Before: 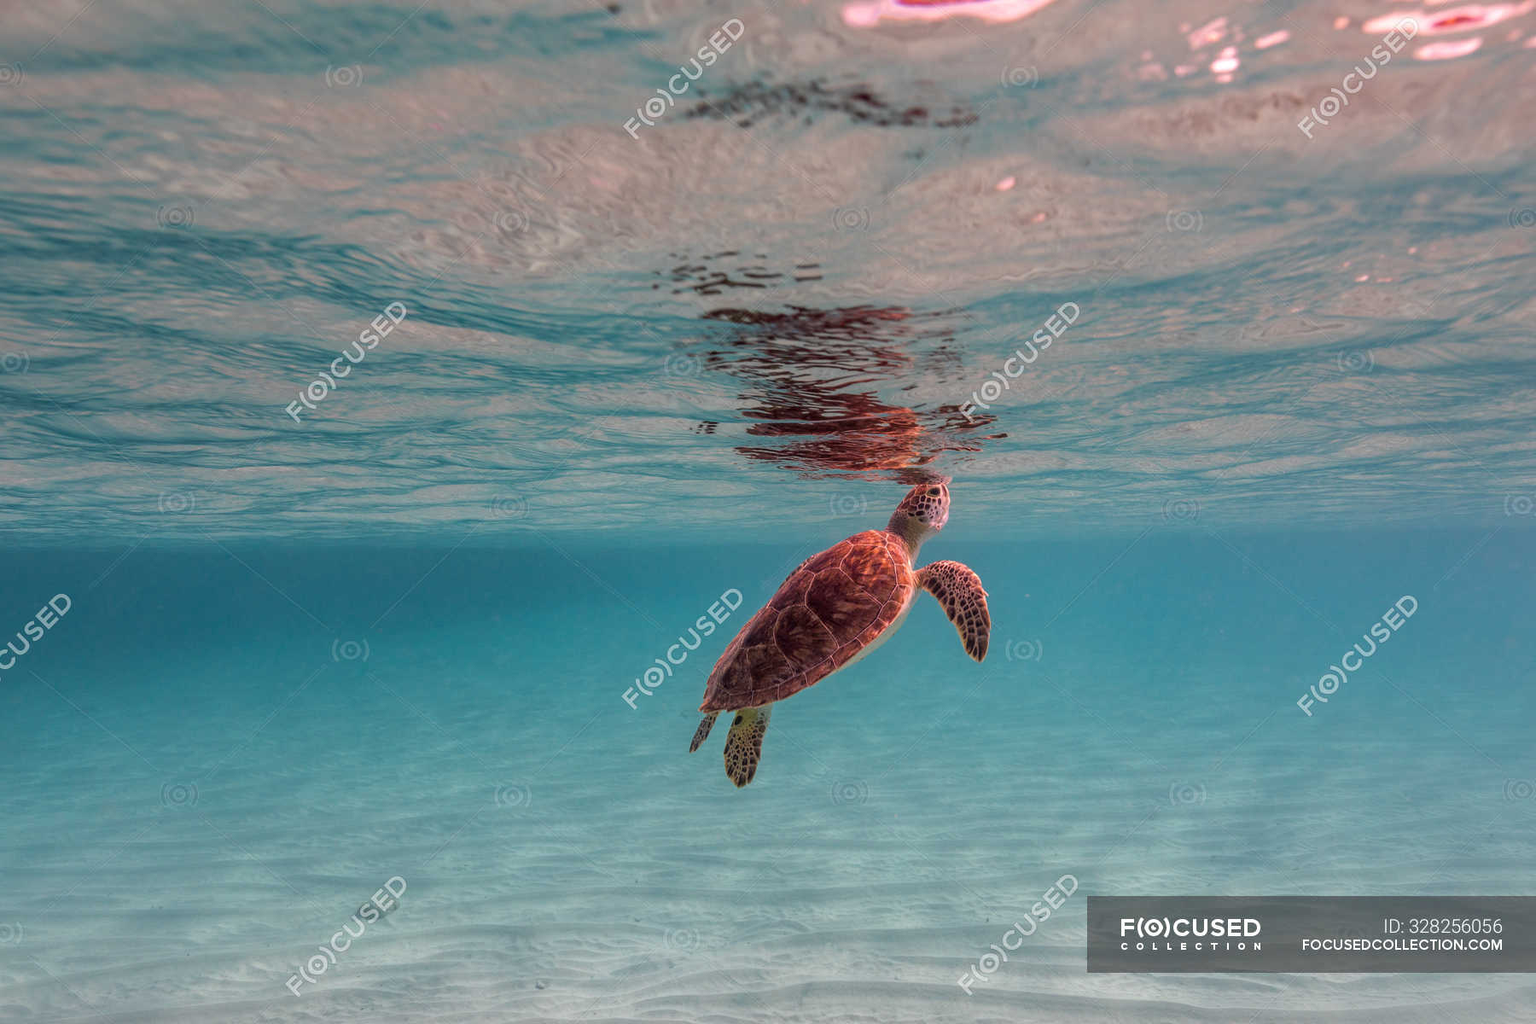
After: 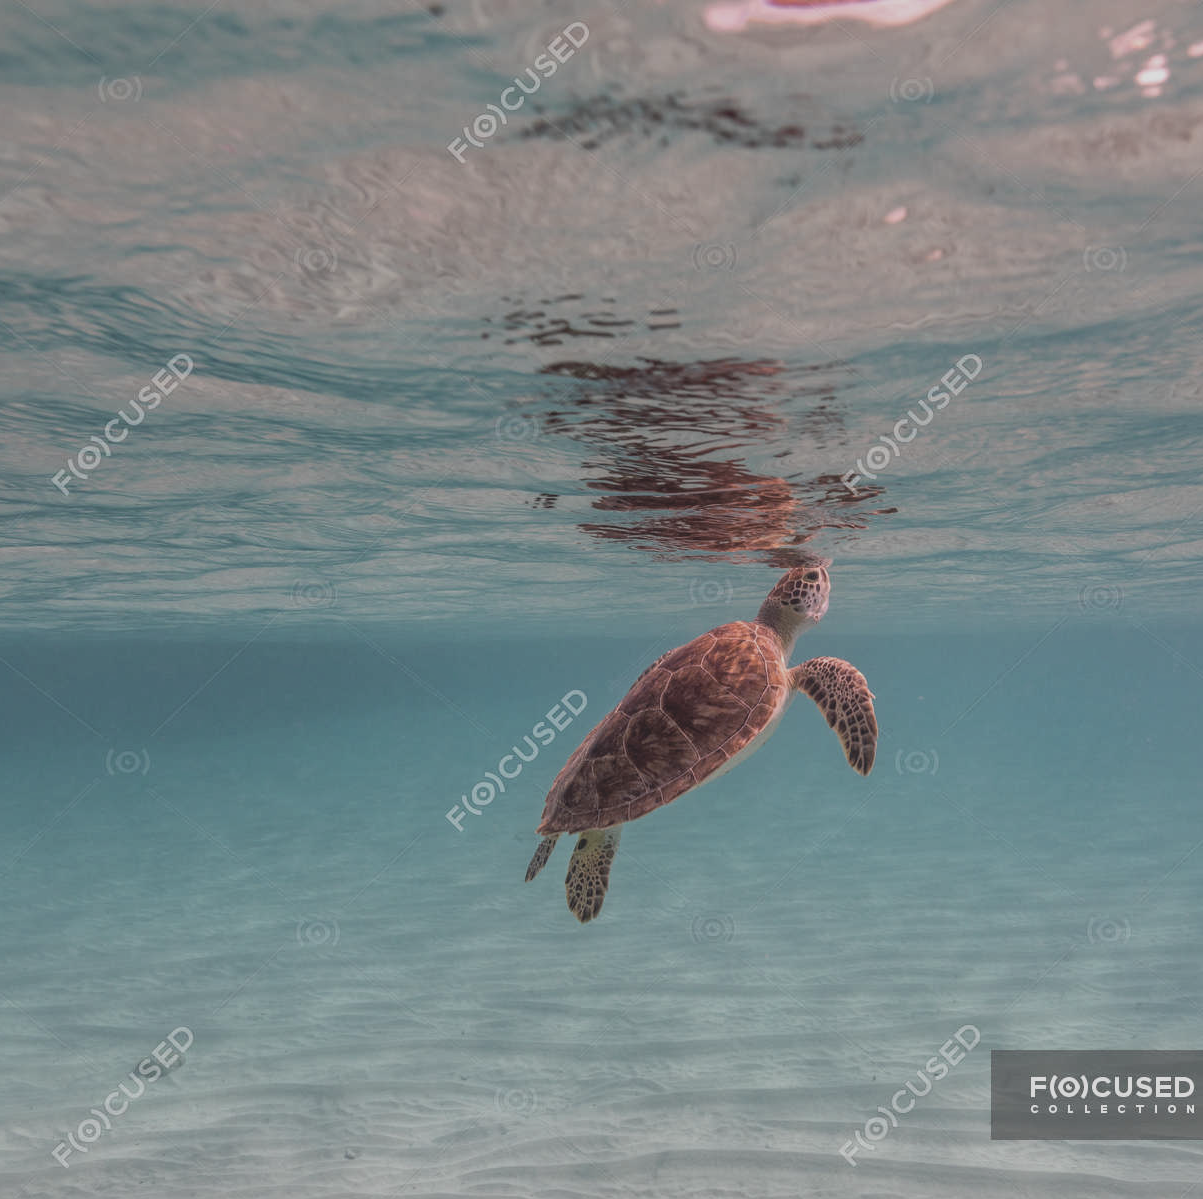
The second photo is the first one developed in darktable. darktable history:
crop and rotate: left 15.771%, right 17.389%
local contrast: mode bilateral grid, contrast 10, coarseness 25, detail 115%, midtone range 0.2
contrast brightness saturation: contrast -0.259, saturation -0.443
